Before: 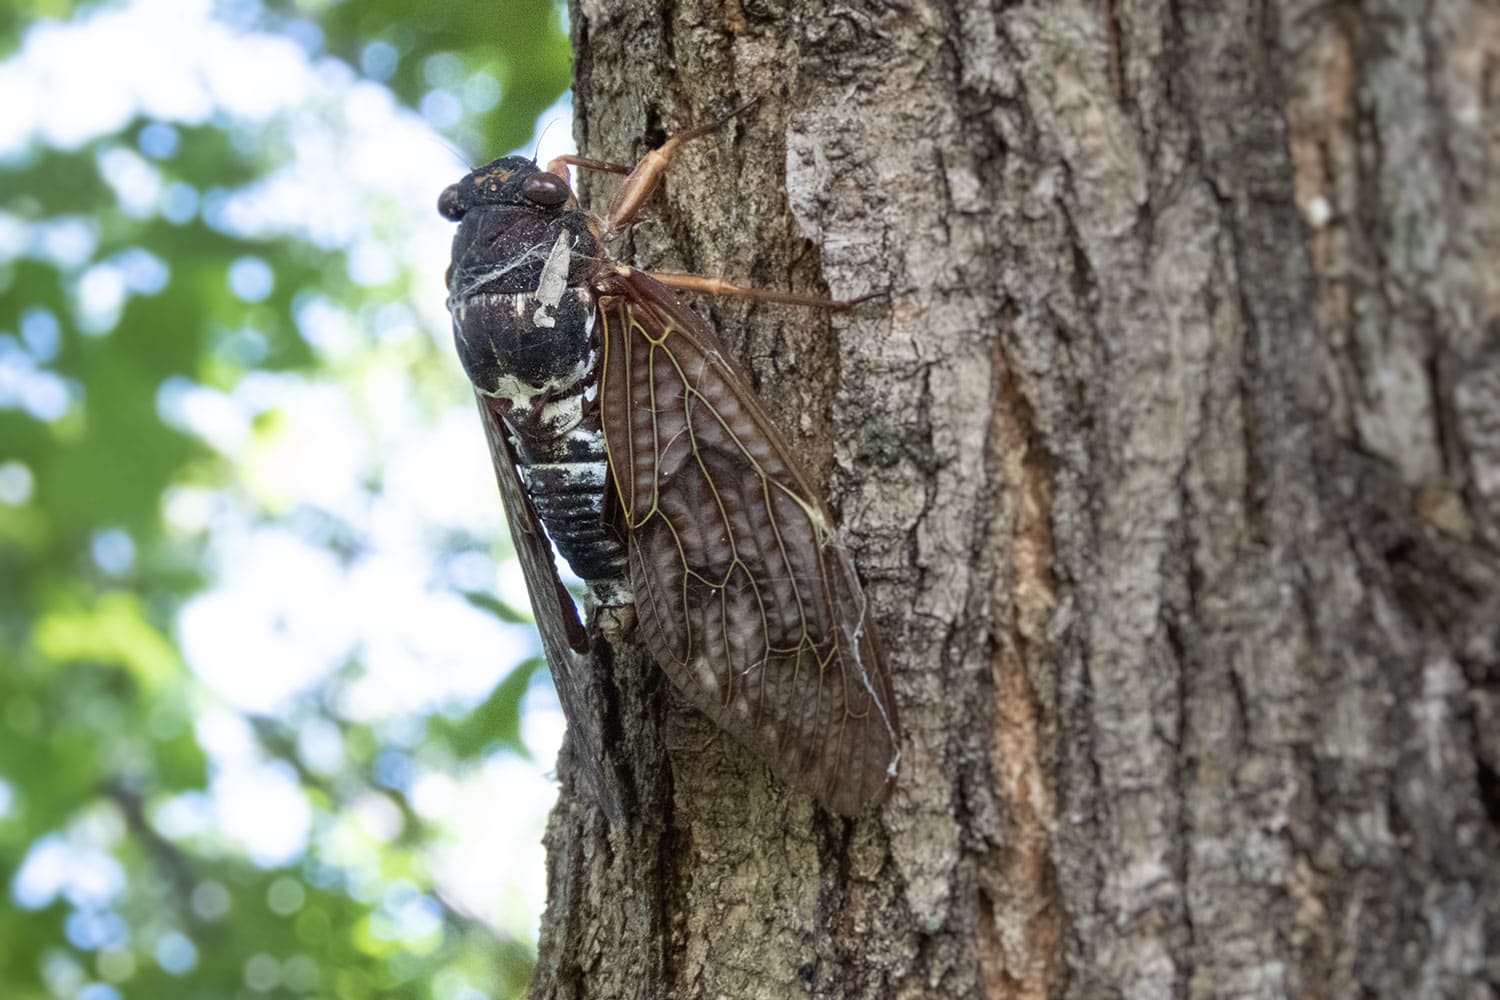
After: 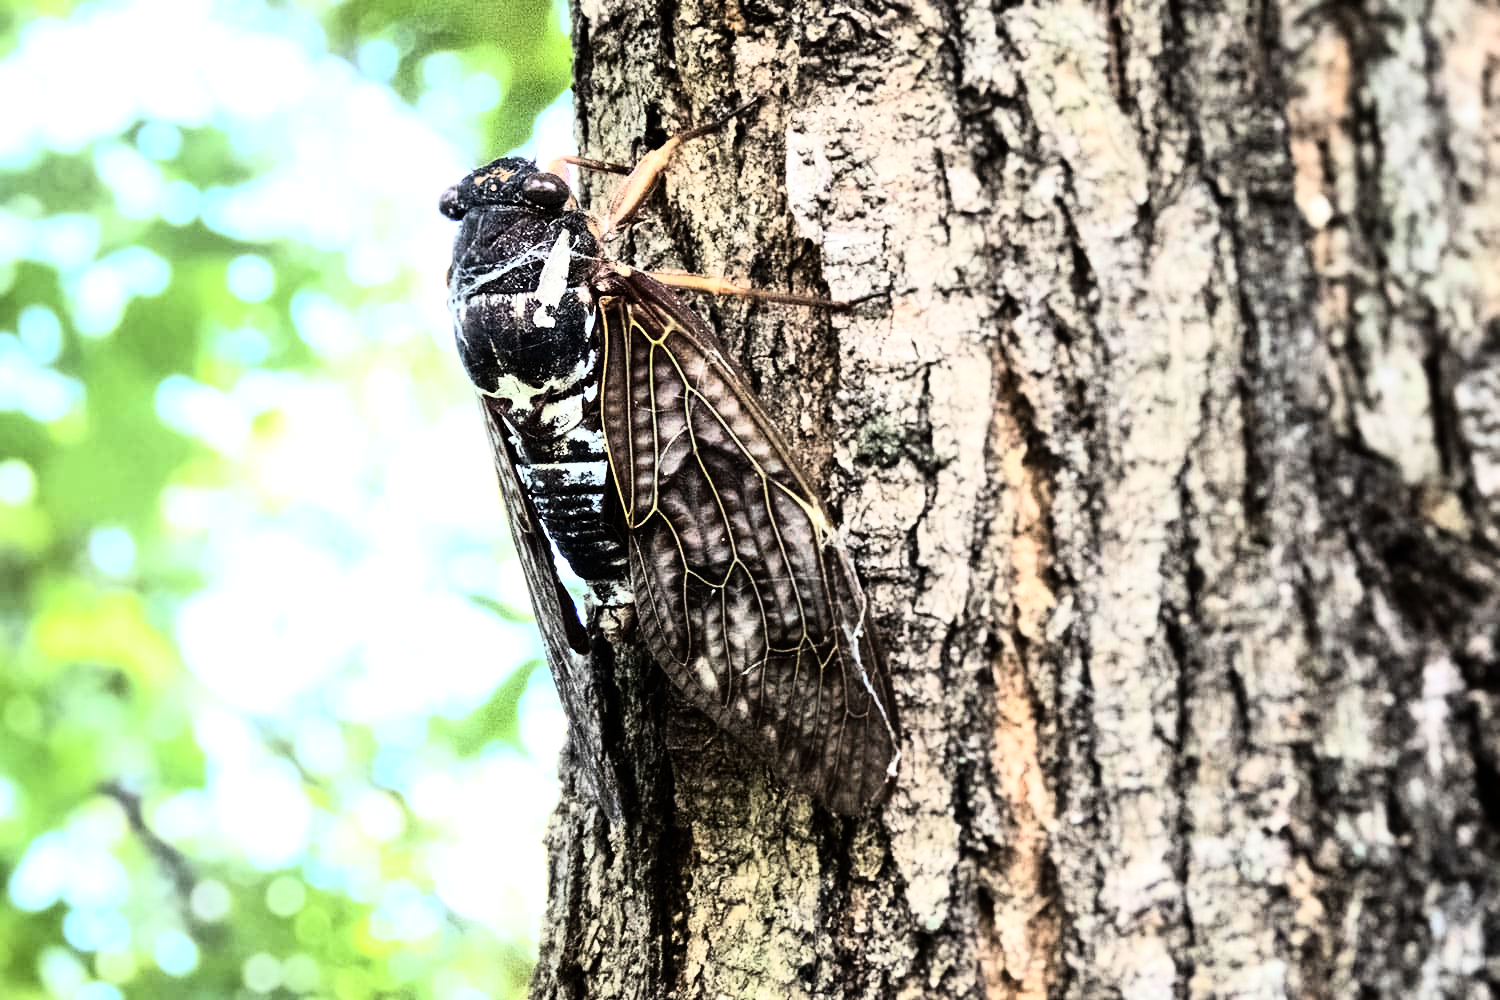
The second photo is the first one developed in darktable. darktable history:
tone equalizer: -8 EV -0.75 EV, -7 EV -0.7 EV, -6 EV -0.6 EV, -5 EV -0.4 EV, -3 EV 0.4 EV, -2 EV 0.6 EV, -1 EV 0.7 EV, +0 EV 0.75 EV, edges refinement/feathering 500, mask exposure compensation -1.57 EV, preserve details no
rgb curve: curves: ch0 [(0, 0) (0.21, 0.15) (0.24, 0.21) (0.5, 0.75) (0.75, 0.96) (0.89, 0.99) (1, 1)]; ch1 [(0, 0.02) (0.21, 0.13) (0.25, 0.2) (0.5, 0.67) (0.75, 0.9) (0.89, 0.97) (1, 1)]; ch2 [(0, 0.02) (0.21, 0.13) (0.25, 0.2) (0.5, 0.67) (0.75, 0.9) (0.89, 0.97) (1, 1)], compensate middle gray true
